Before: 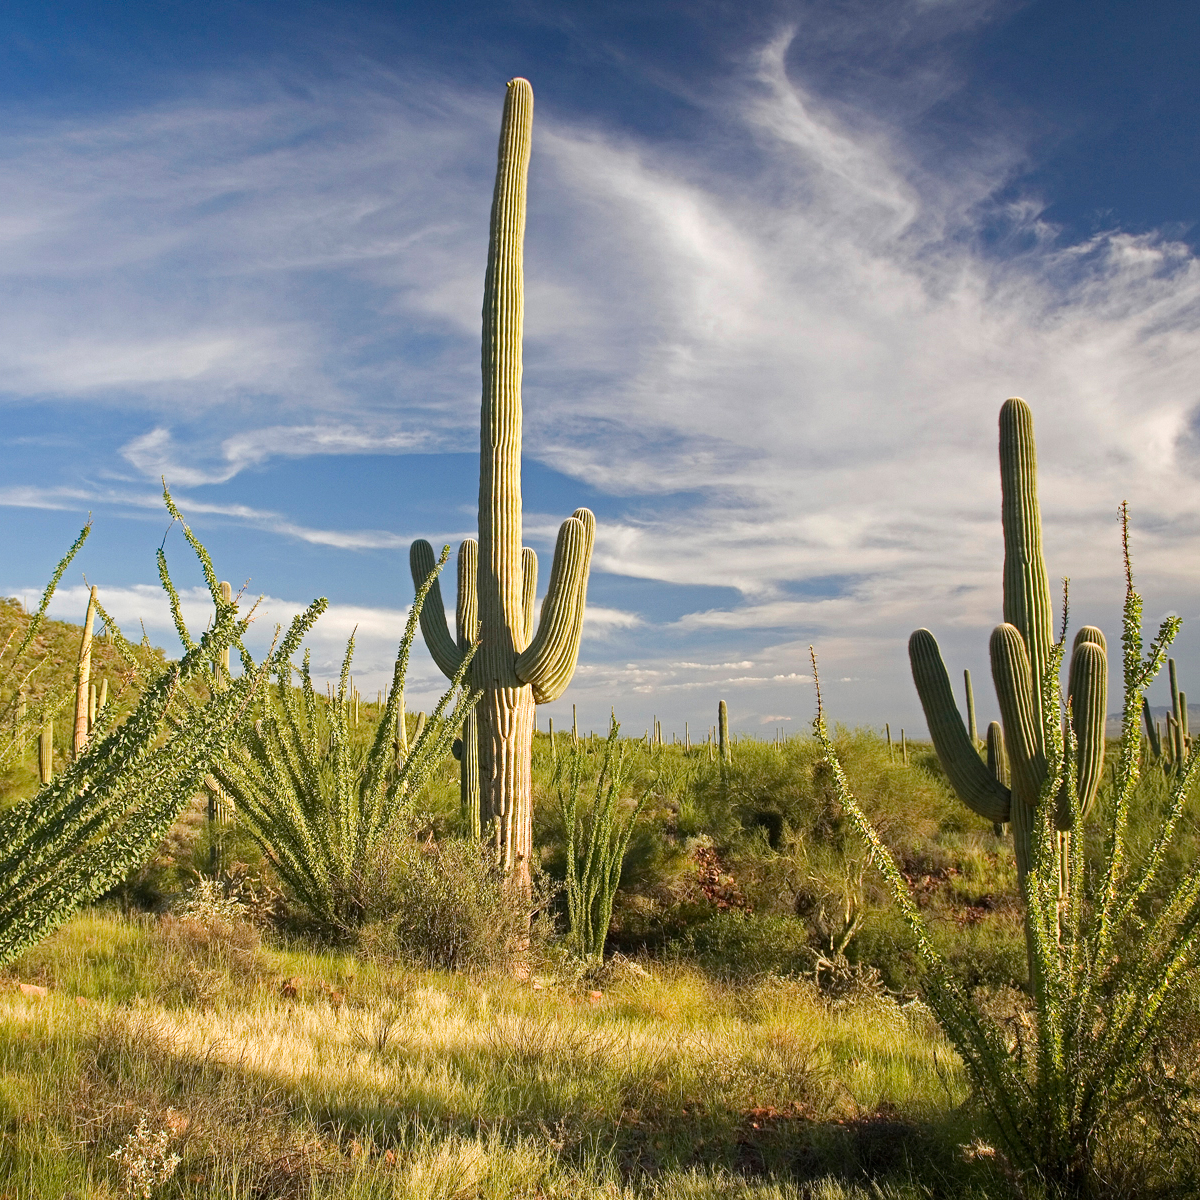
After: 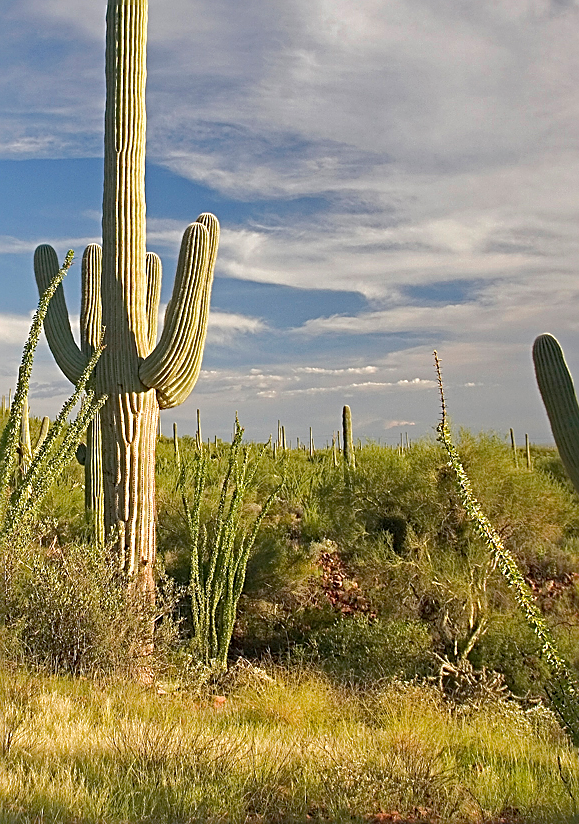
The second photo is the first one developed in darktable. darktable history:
sharpen: amount 0.75
shadows and highlights: on, module defaults
crop: left 31.379%, top 24.658%, right 20.326%, bottom 6.628%
